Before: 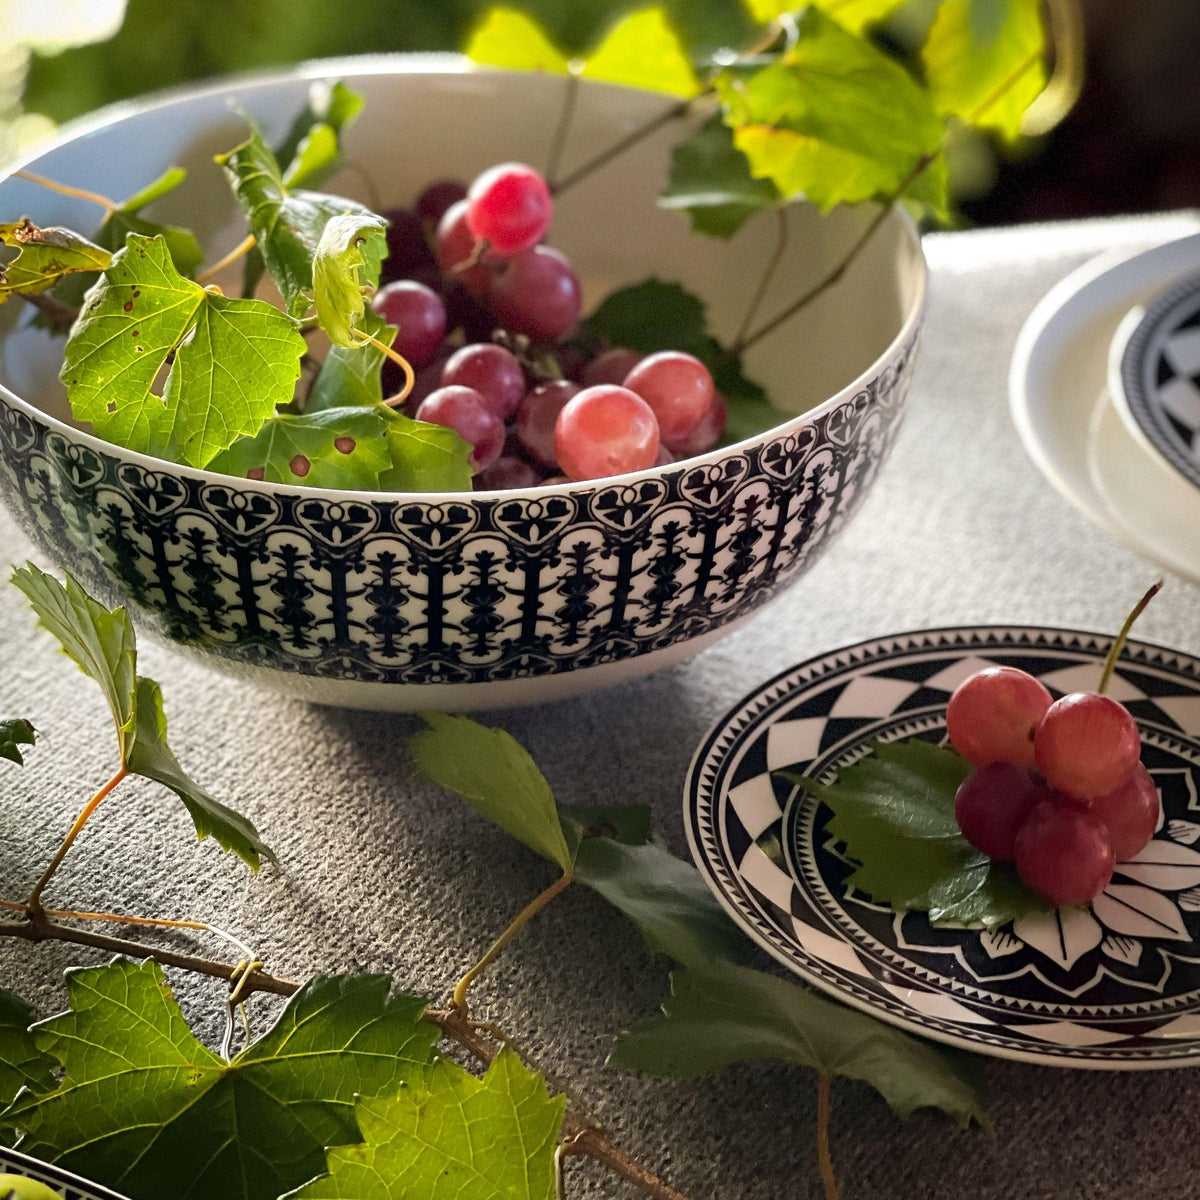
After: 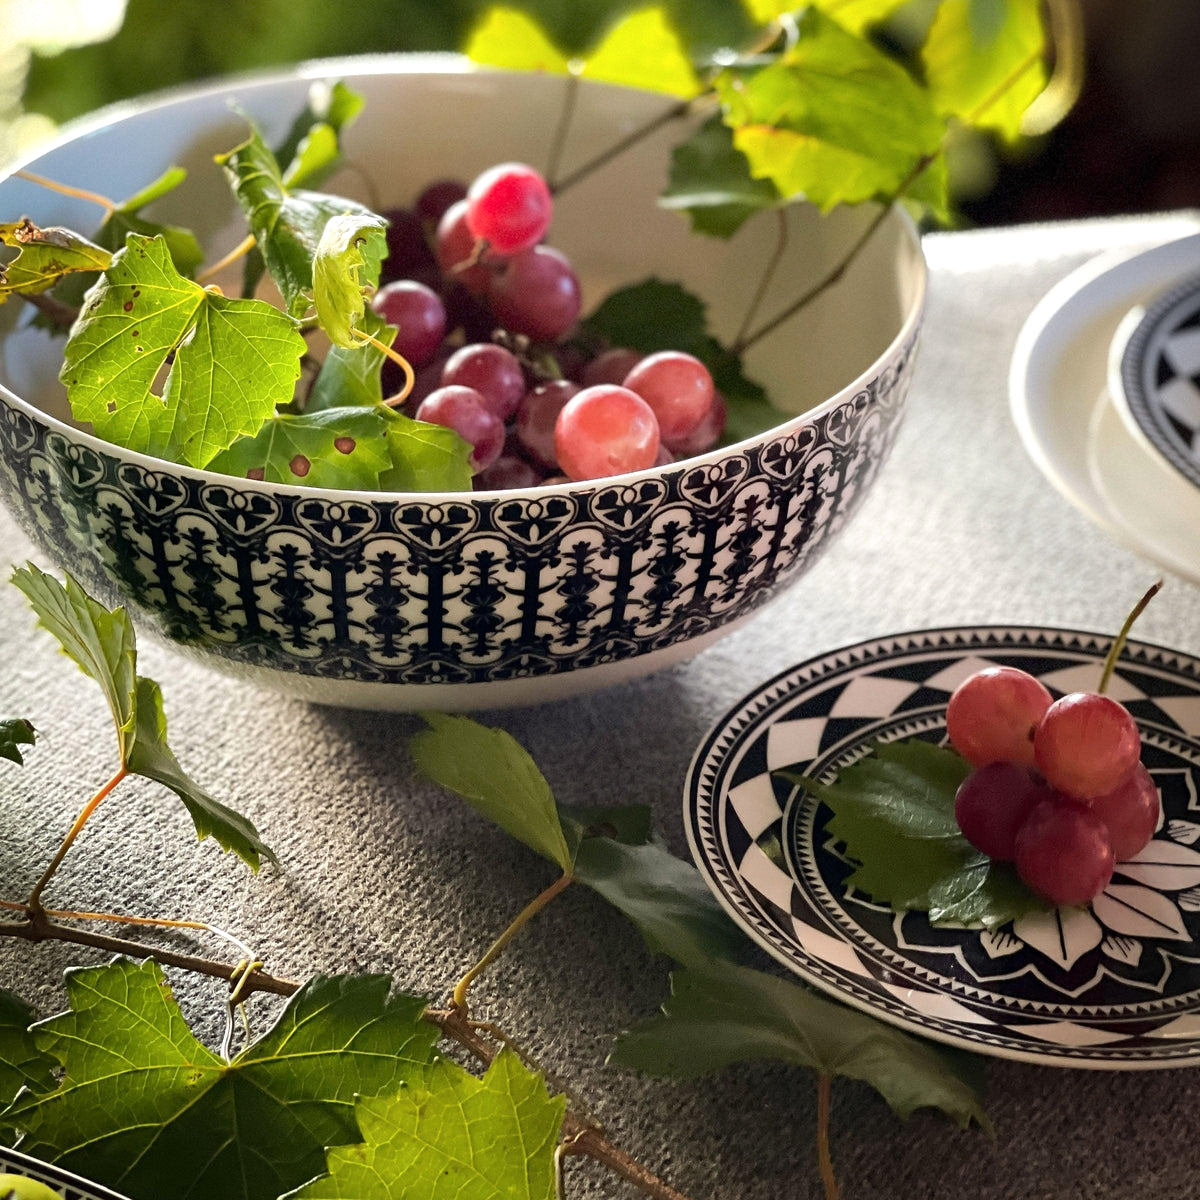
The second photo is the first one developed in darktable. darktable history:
tone equalizer: -8 EV -0.417 EV, -7 EV -0.389 EV, -6 EV -0.333 EV, -5 EV -0.222 EV, -3 EV 0.222 EV, -2 EV 0.333 EV, -1 EV 0.389 EV, +0 EV 0.417 EV, edges refinement/feathering 500, mask exposure compensation -1.25 EV, preserve details no
color balance rgb: contrast -10%
